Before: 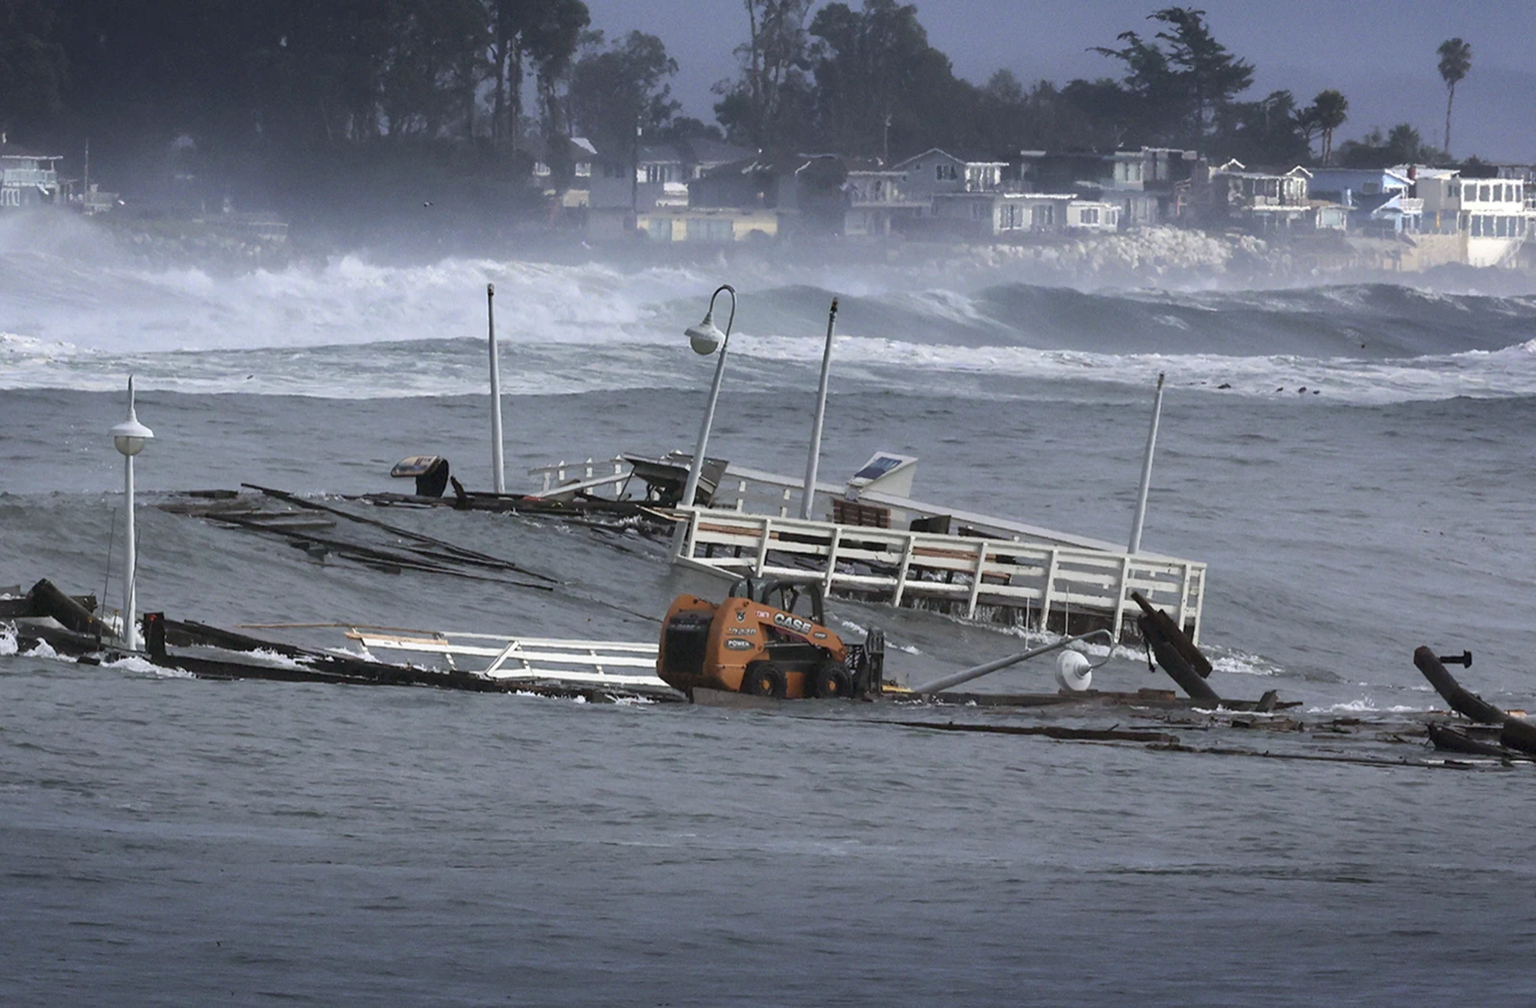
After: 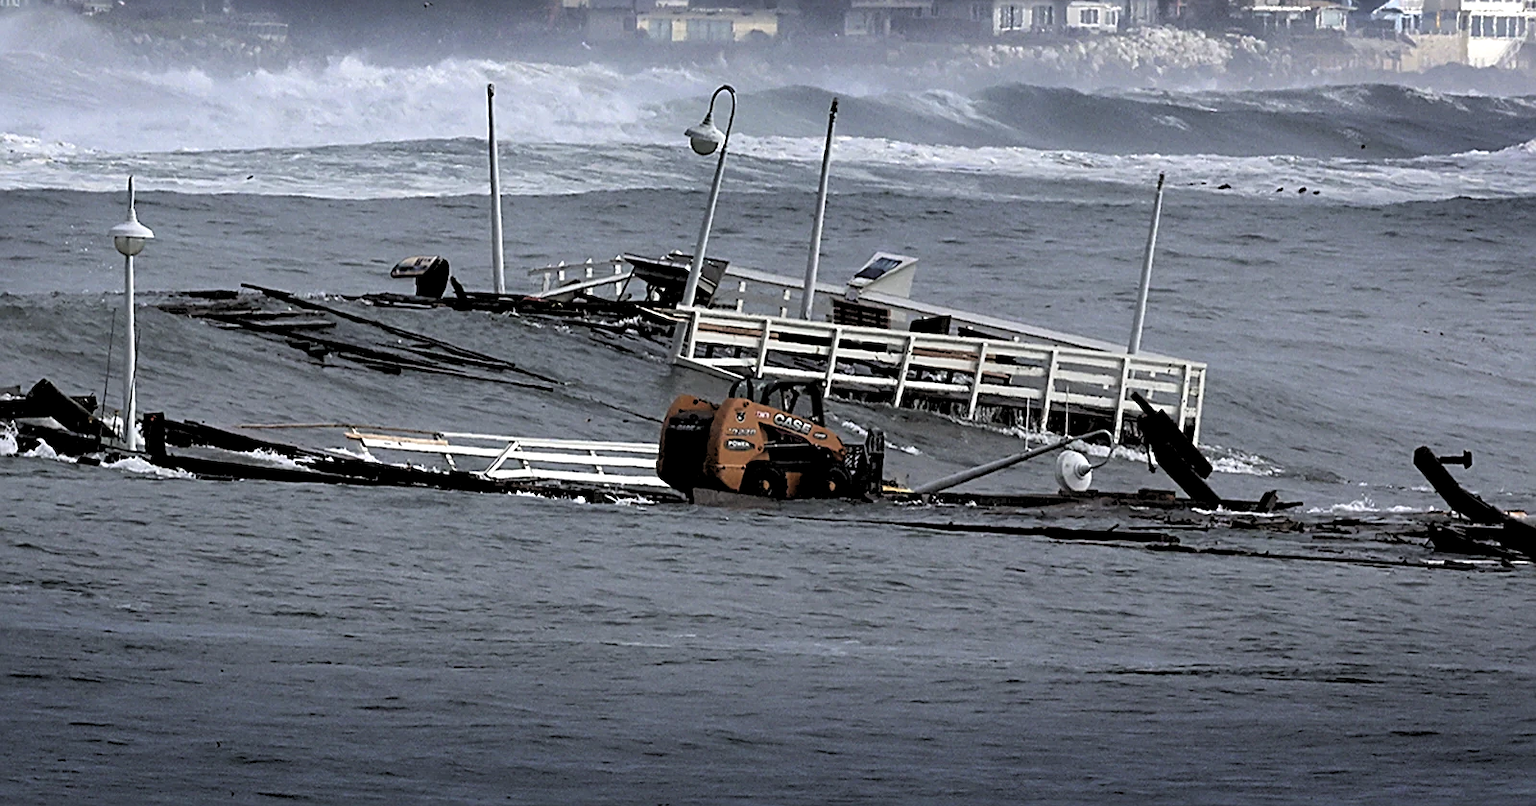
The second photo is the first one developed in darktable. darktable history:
sharpen: radius 2.584, amount 0.688
rgb levels: levels [[0.034, 0.472, 0.904], [0, 0.5, 1], [0, 0.5, 1]]
crop and rotate: top 19.998%
